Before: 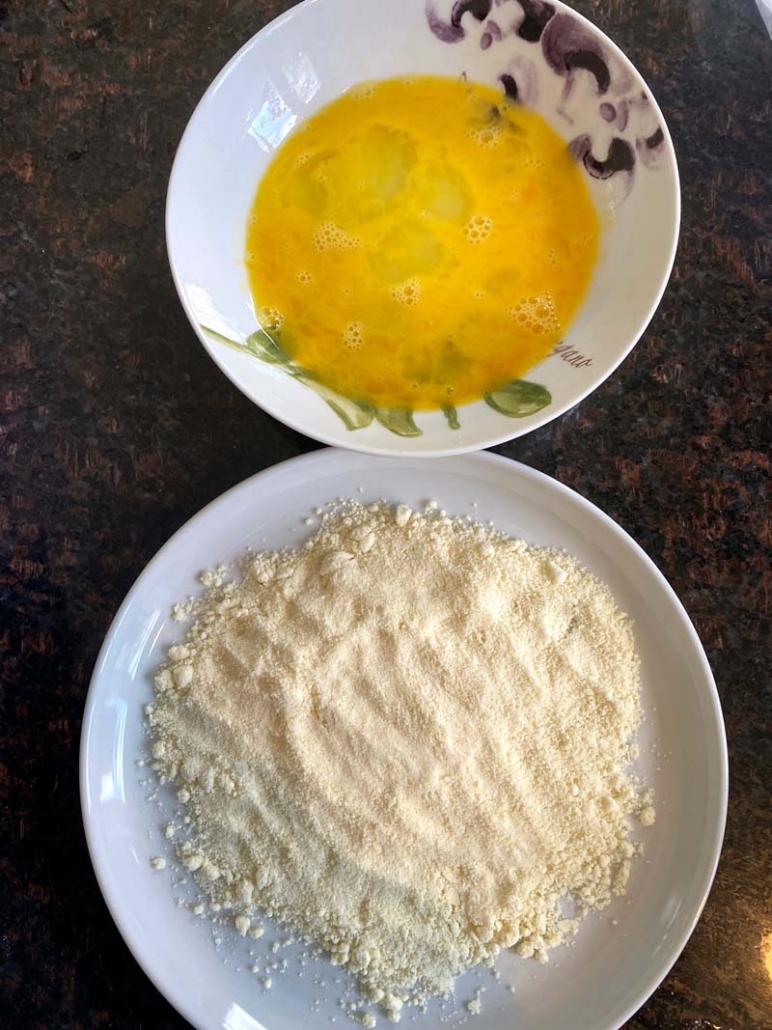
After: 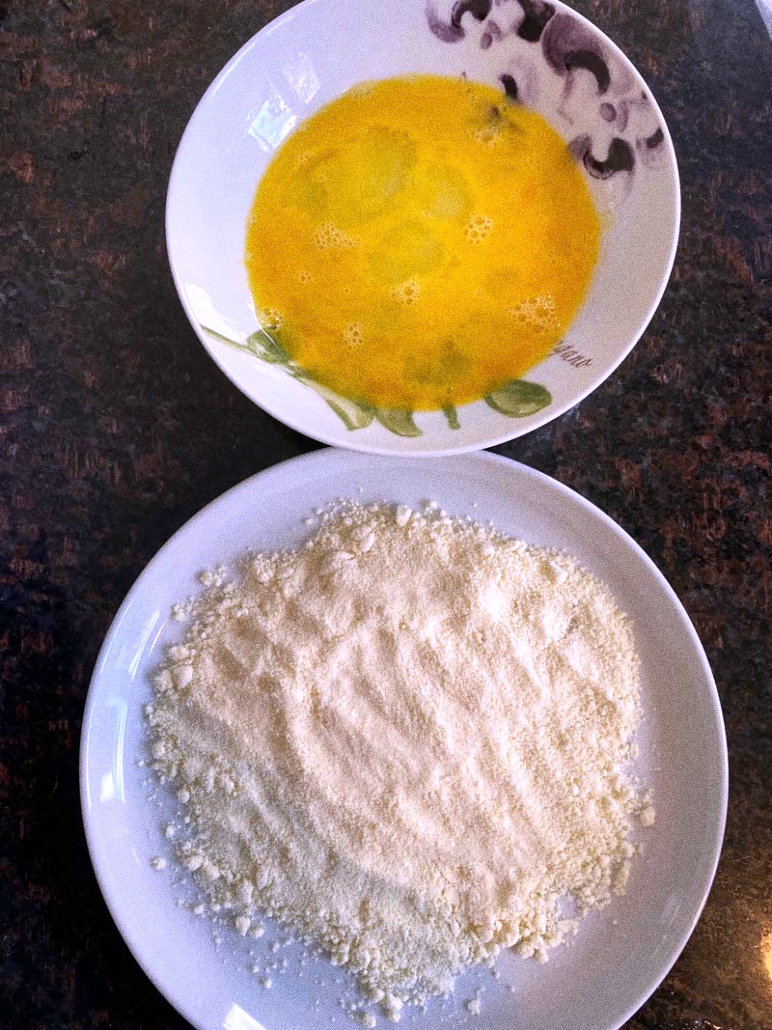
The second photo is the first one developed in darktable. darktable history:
white balance: red 1.042, blue 1.17
grain: coarseness 0.09 ISO, strength 40%
